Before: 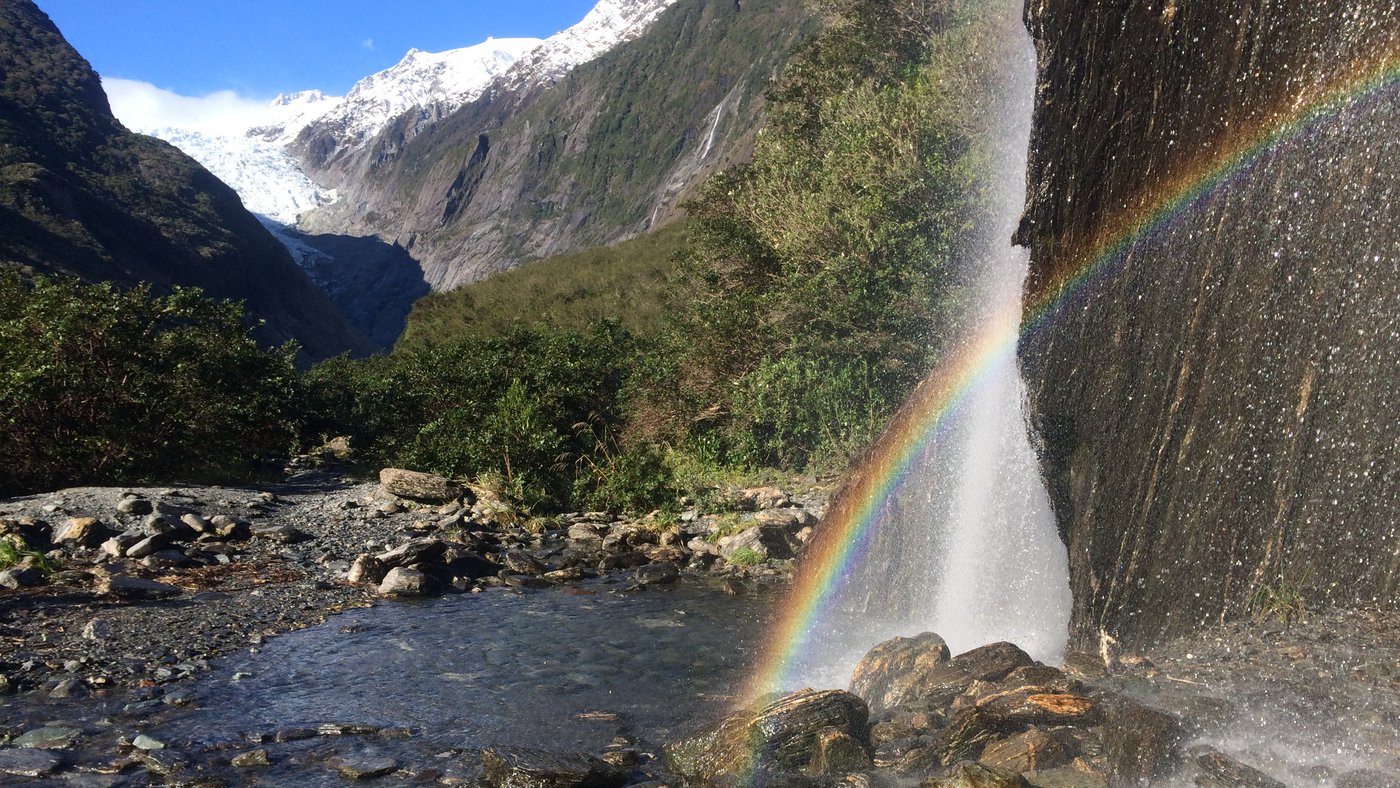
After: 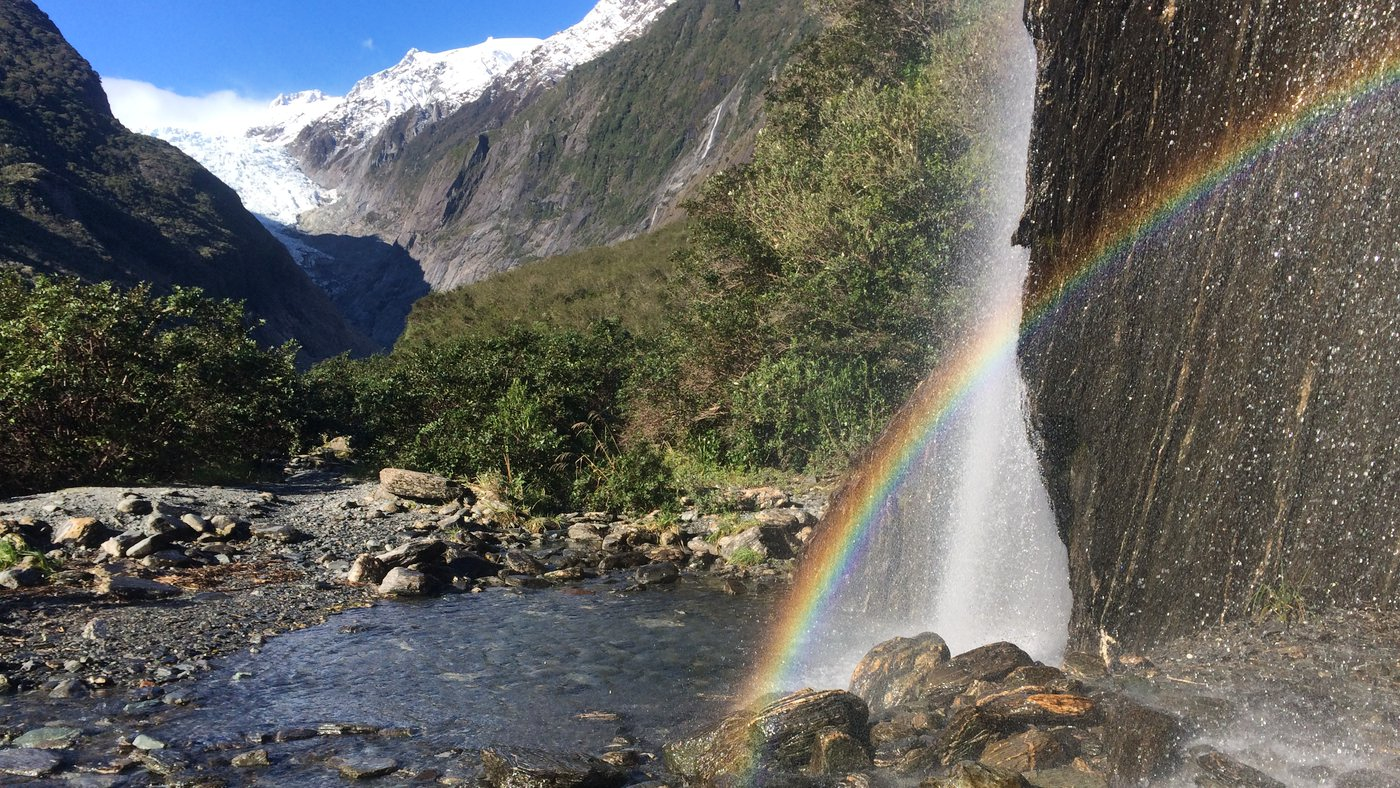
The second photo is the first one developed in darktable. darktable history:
shadows and highlights: radius 101.39, shadows 50.69, highlights -65.56, soften with gaussian
